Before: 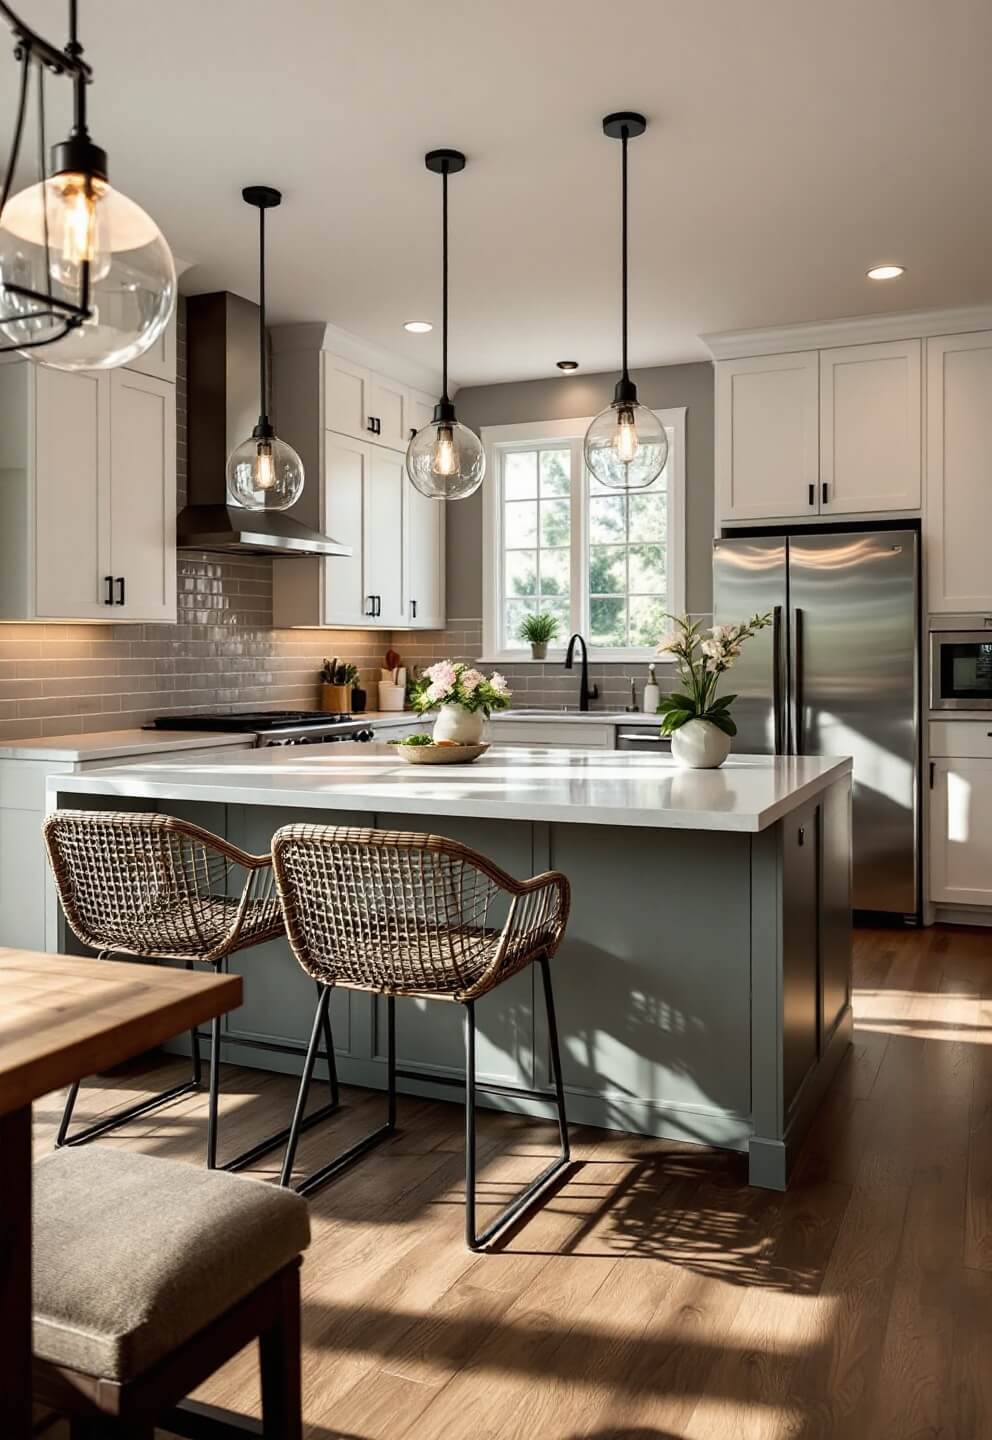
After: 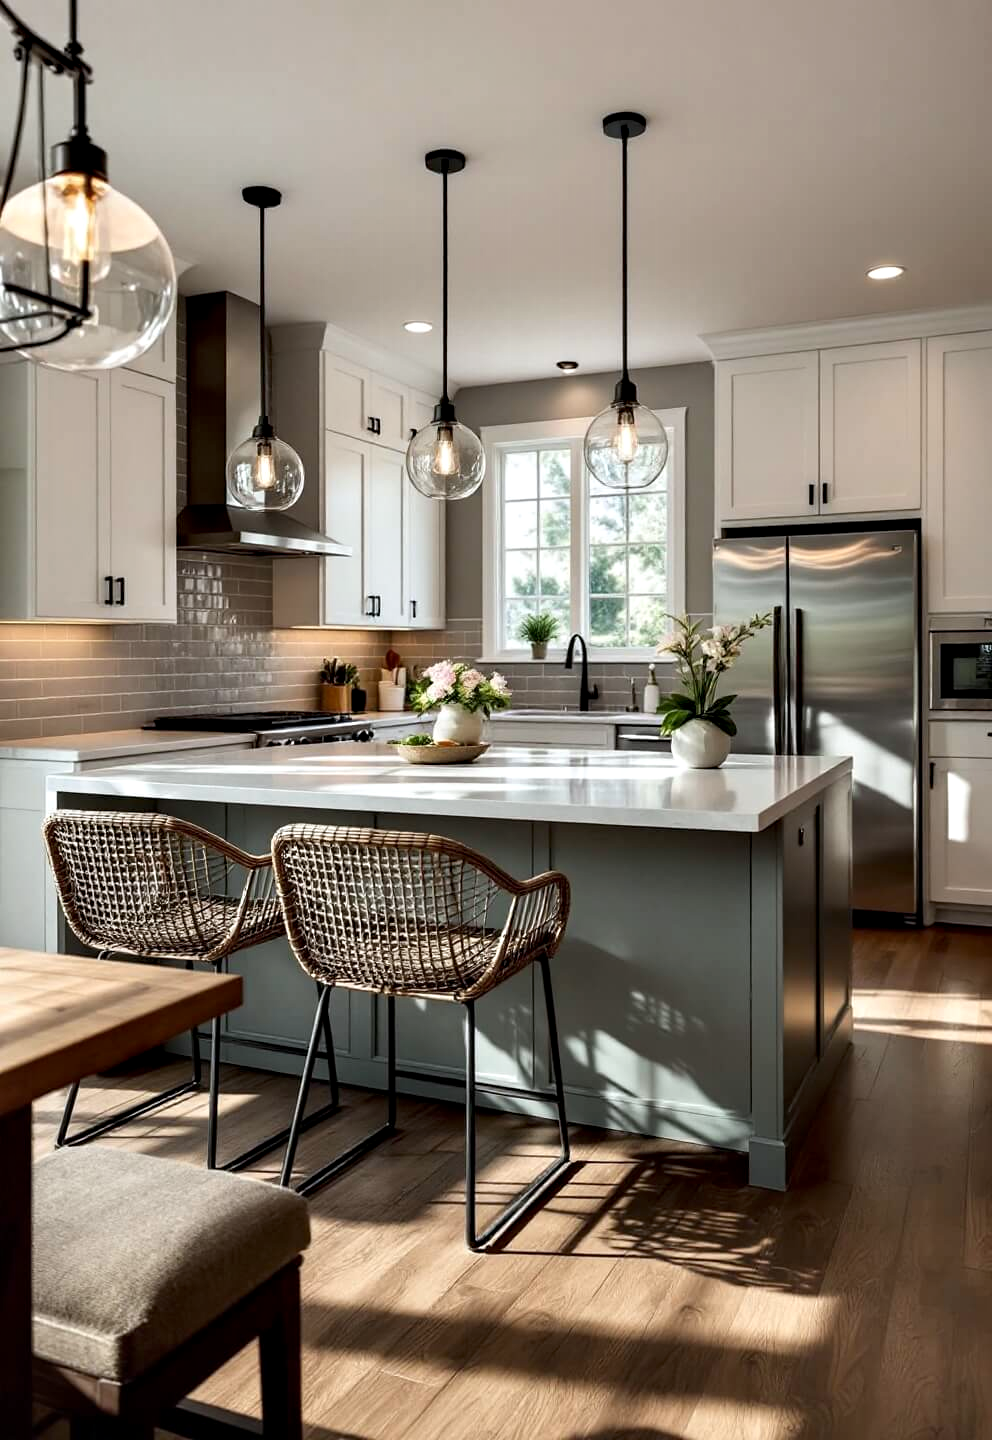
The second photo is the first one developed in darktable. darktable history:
contrast equalizer: octaves 7, y [[0.6 ×6], [0.55 ×6], [0 ×6], [0 ×6], [0 ×6]], mix 0.3
white balance: red 0.988, blue 1.017
